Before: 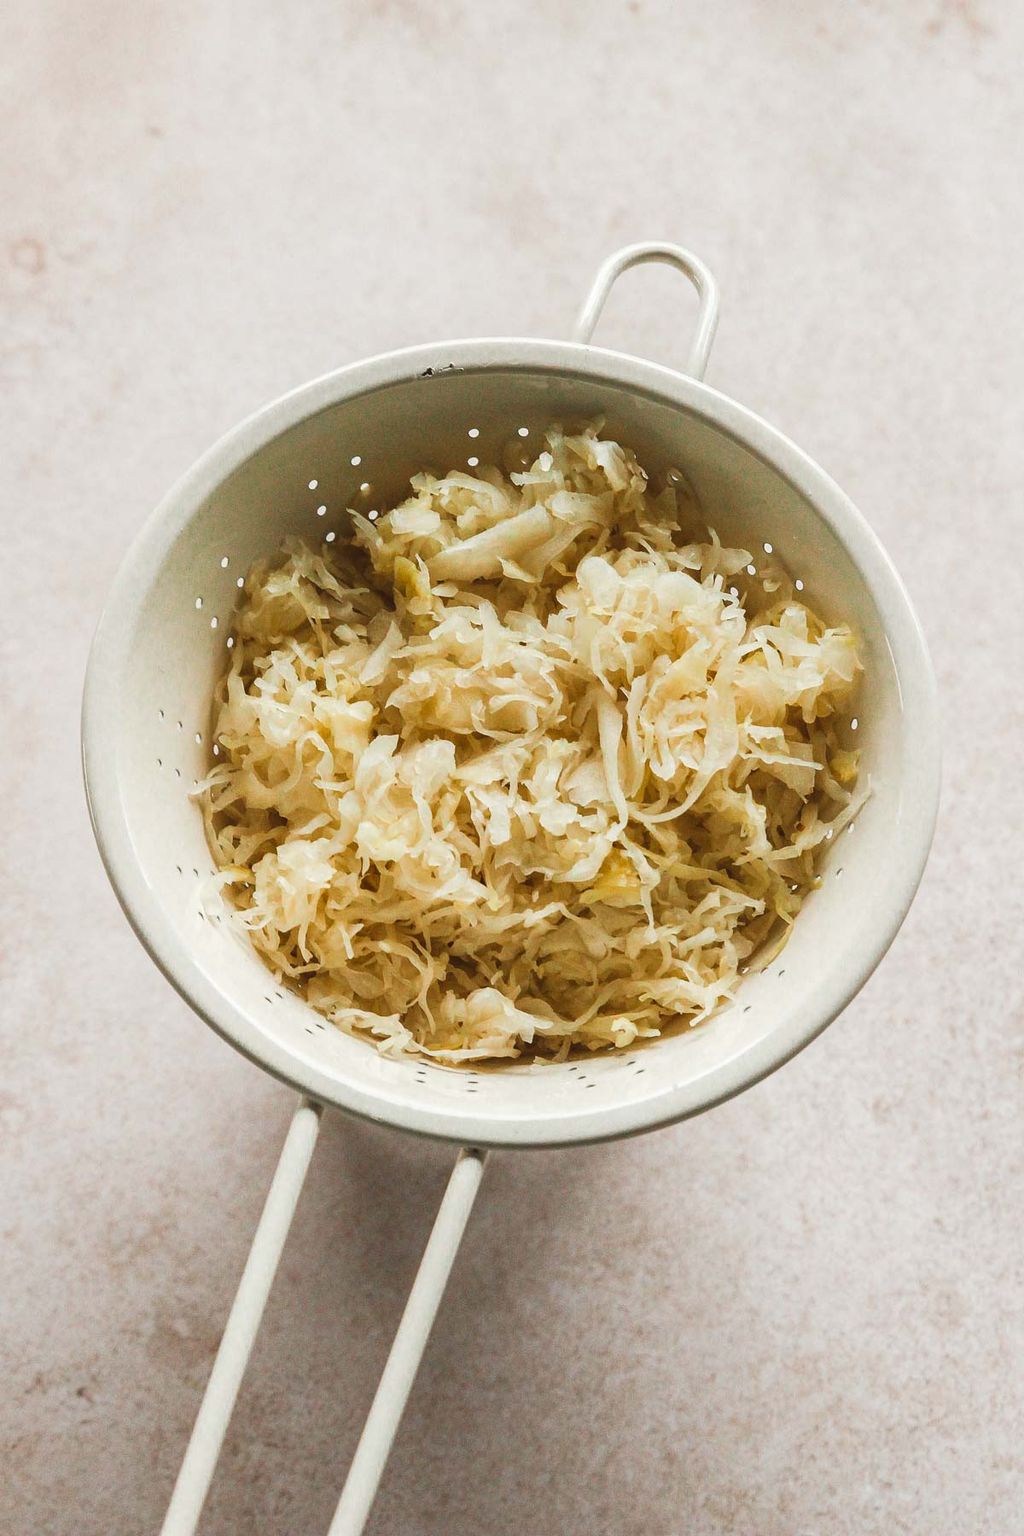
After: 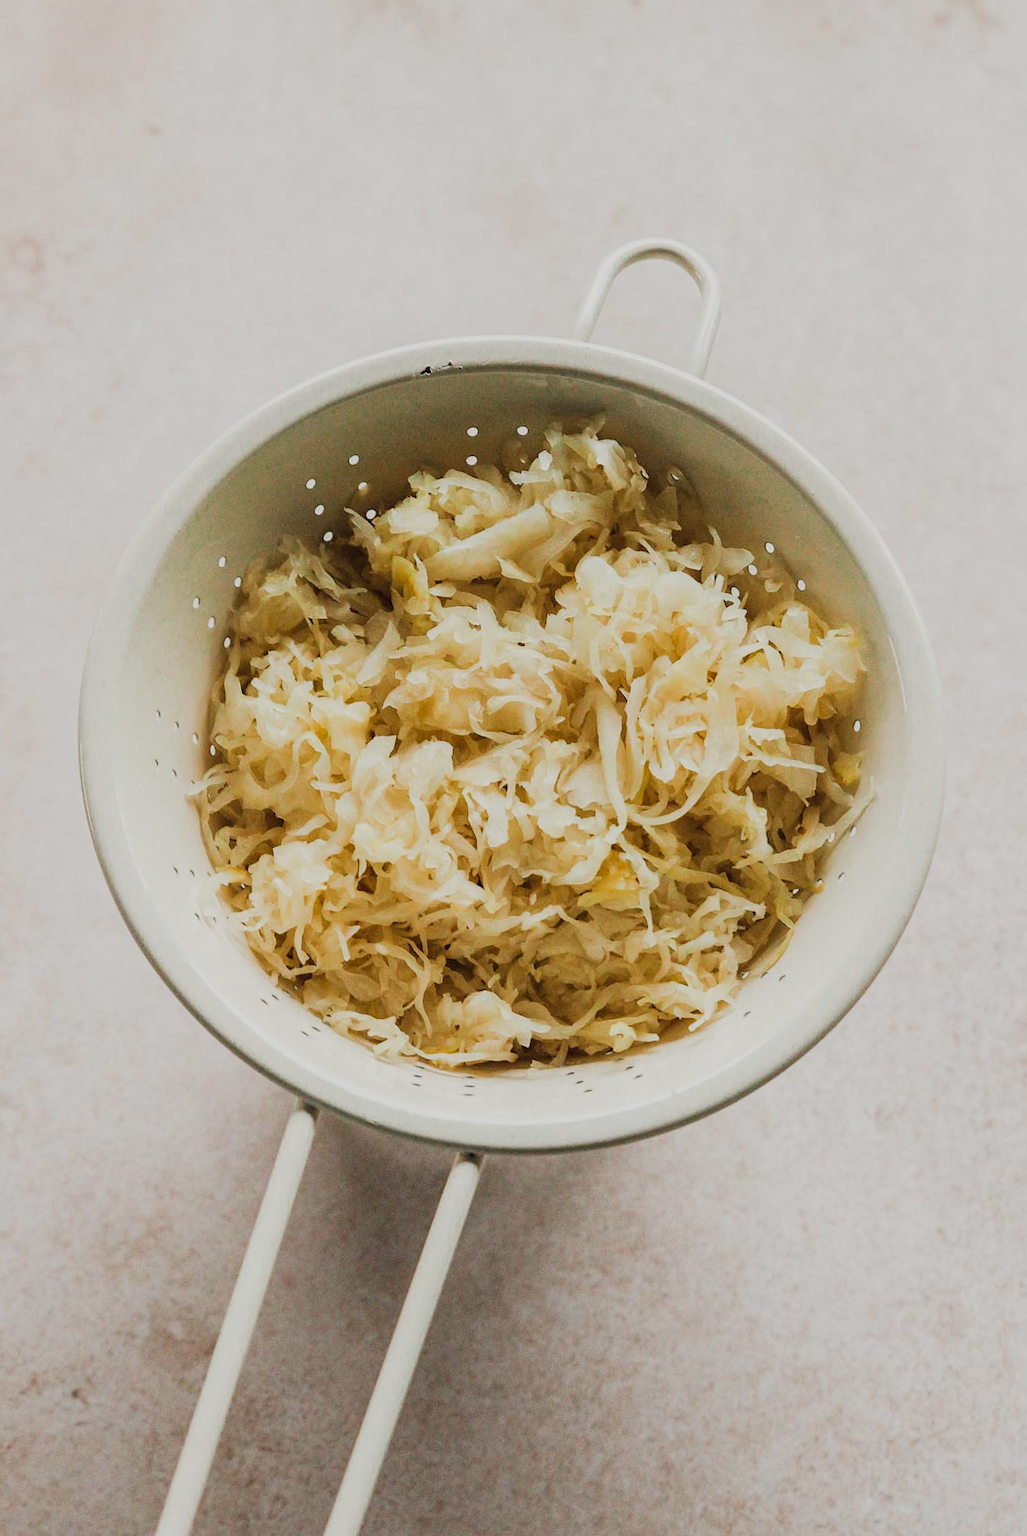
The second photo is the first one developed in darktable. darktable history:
rotate and perspective: rotation 0.192°, lens shift (horizontal) -0.015, crop left 0.005, crop right 0.996, crop top 0.006, crop bottom 0.99
filmic rgb: black relative exposure -7.65 EV, white relative exposure 4.56 EV, hardness 3.61, contrast 1.05
